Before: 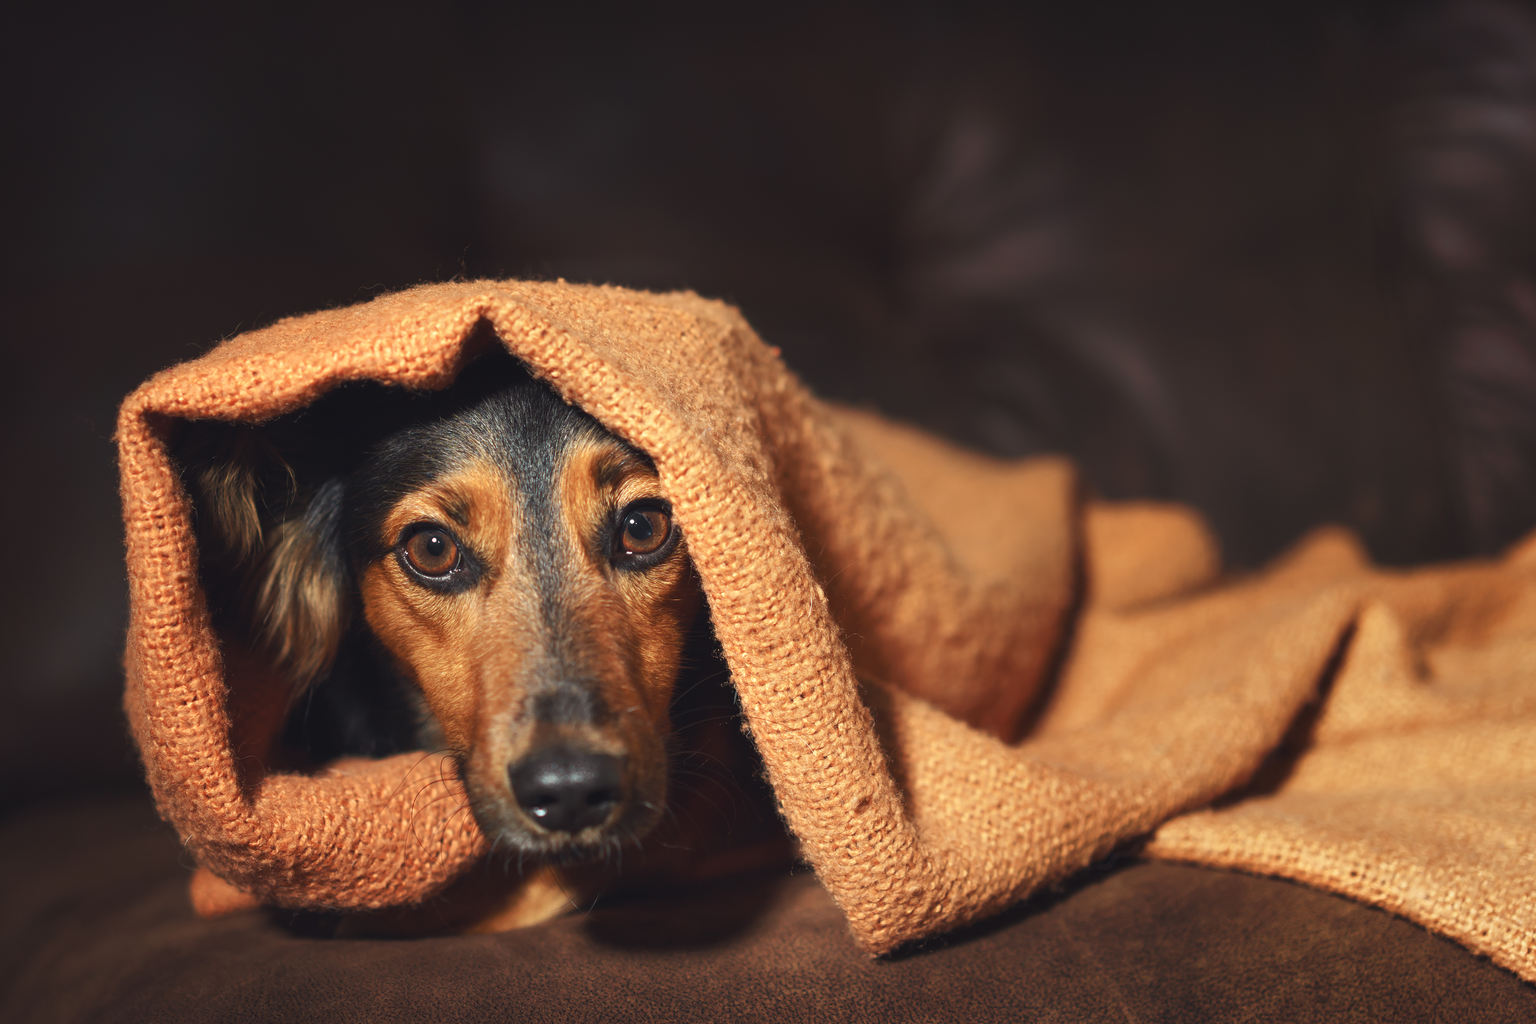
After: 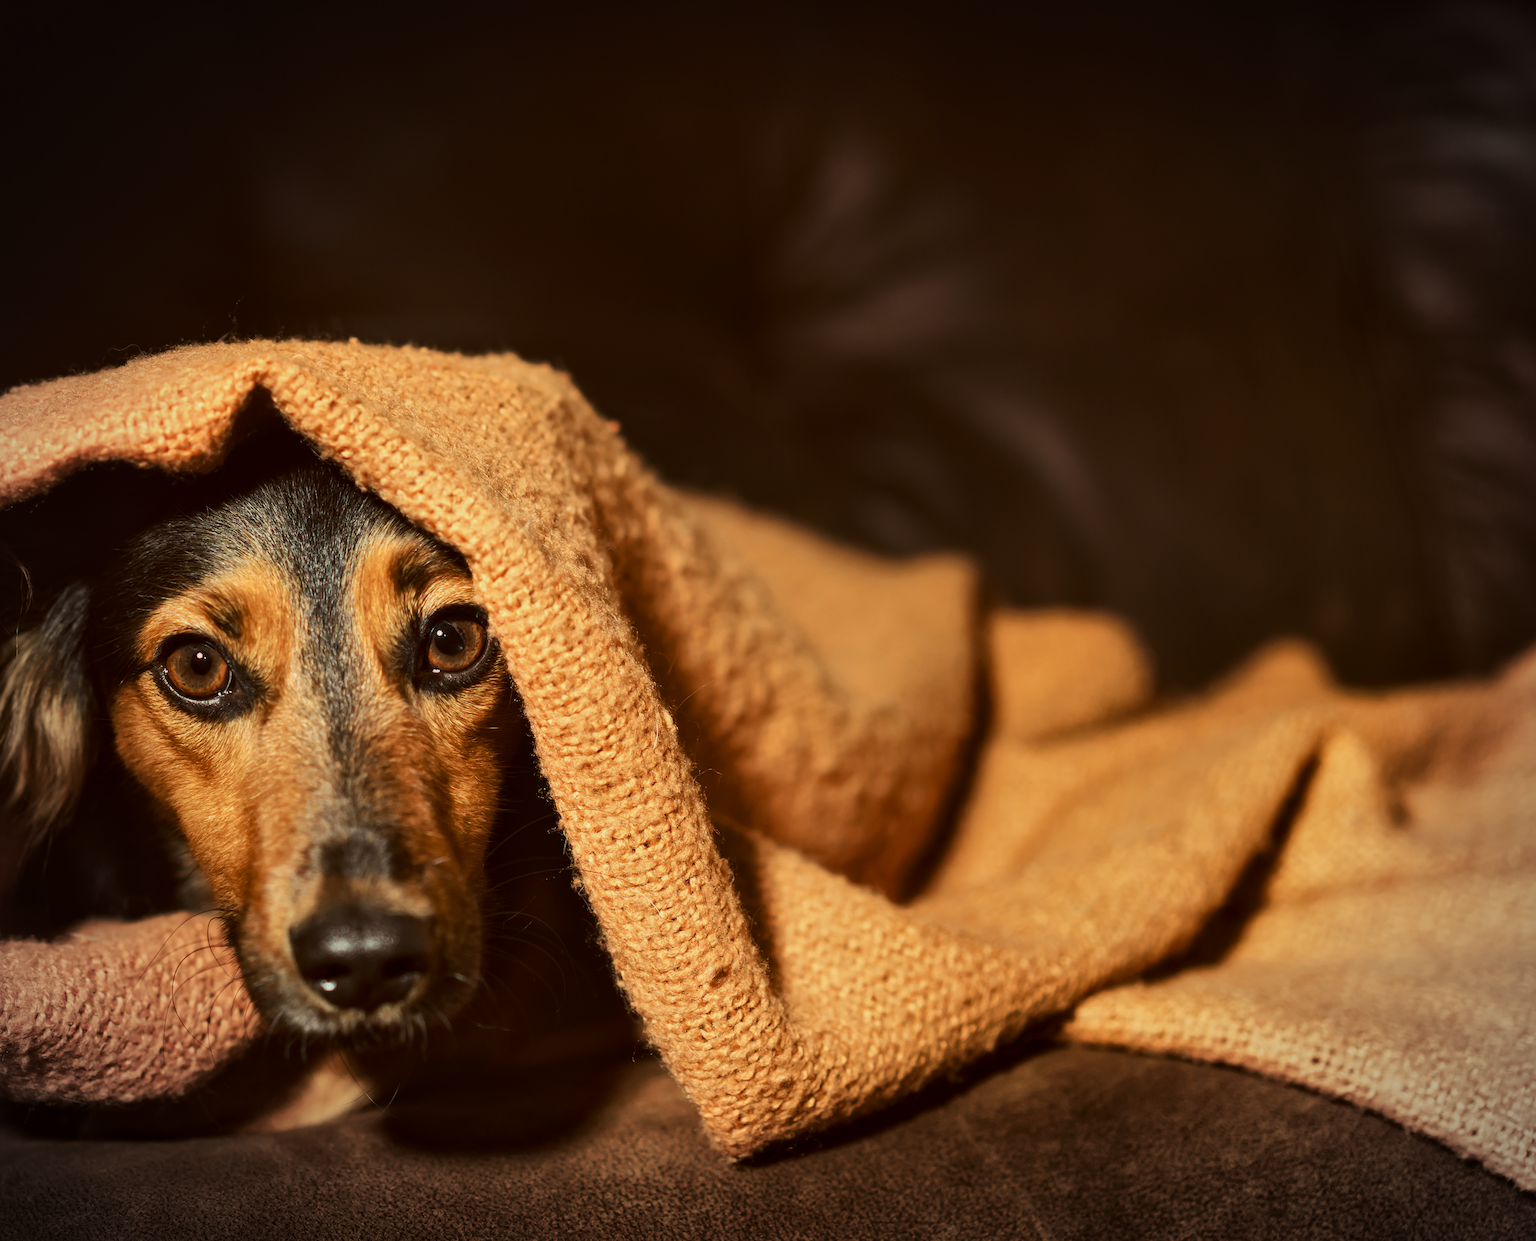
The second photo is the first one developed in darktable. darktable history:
vignetting: automatic ratio true
local contrast: mode bilateral grid, contrast 20, coarseness 50, detail 130%, midtone range 0.2
filmic rgb: black relative exposure -7.5 EV, white relative exposure 5 EV, hardness 3.31, contrast 1.3, contrast in shadows safe
crop: left 17.582%, bottom 0.031%
color balance: lift [1.001, 1.007, 1, 0.993], gamma [1.023, 1.026, 1.01, 0.974], gain [0.964, 1.059, 1.073, 0.927]
